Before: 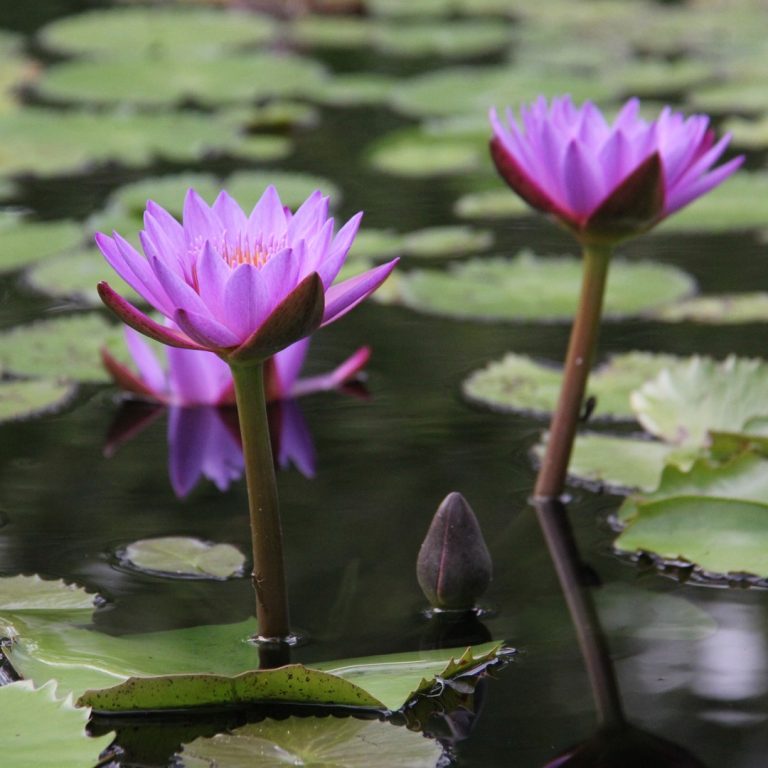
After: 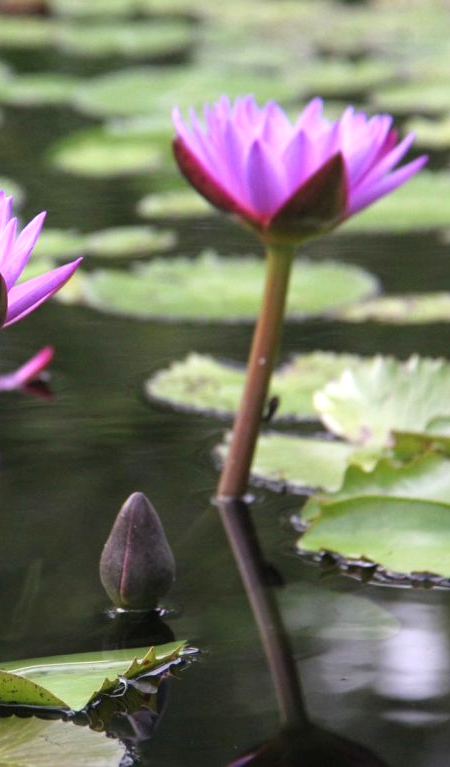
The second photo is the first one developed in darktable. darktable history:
exposure: black level correction 0, exposure 0.7 EV, compensate exposure bias true, compensate highlight preservation false
crop: left 41.402%
